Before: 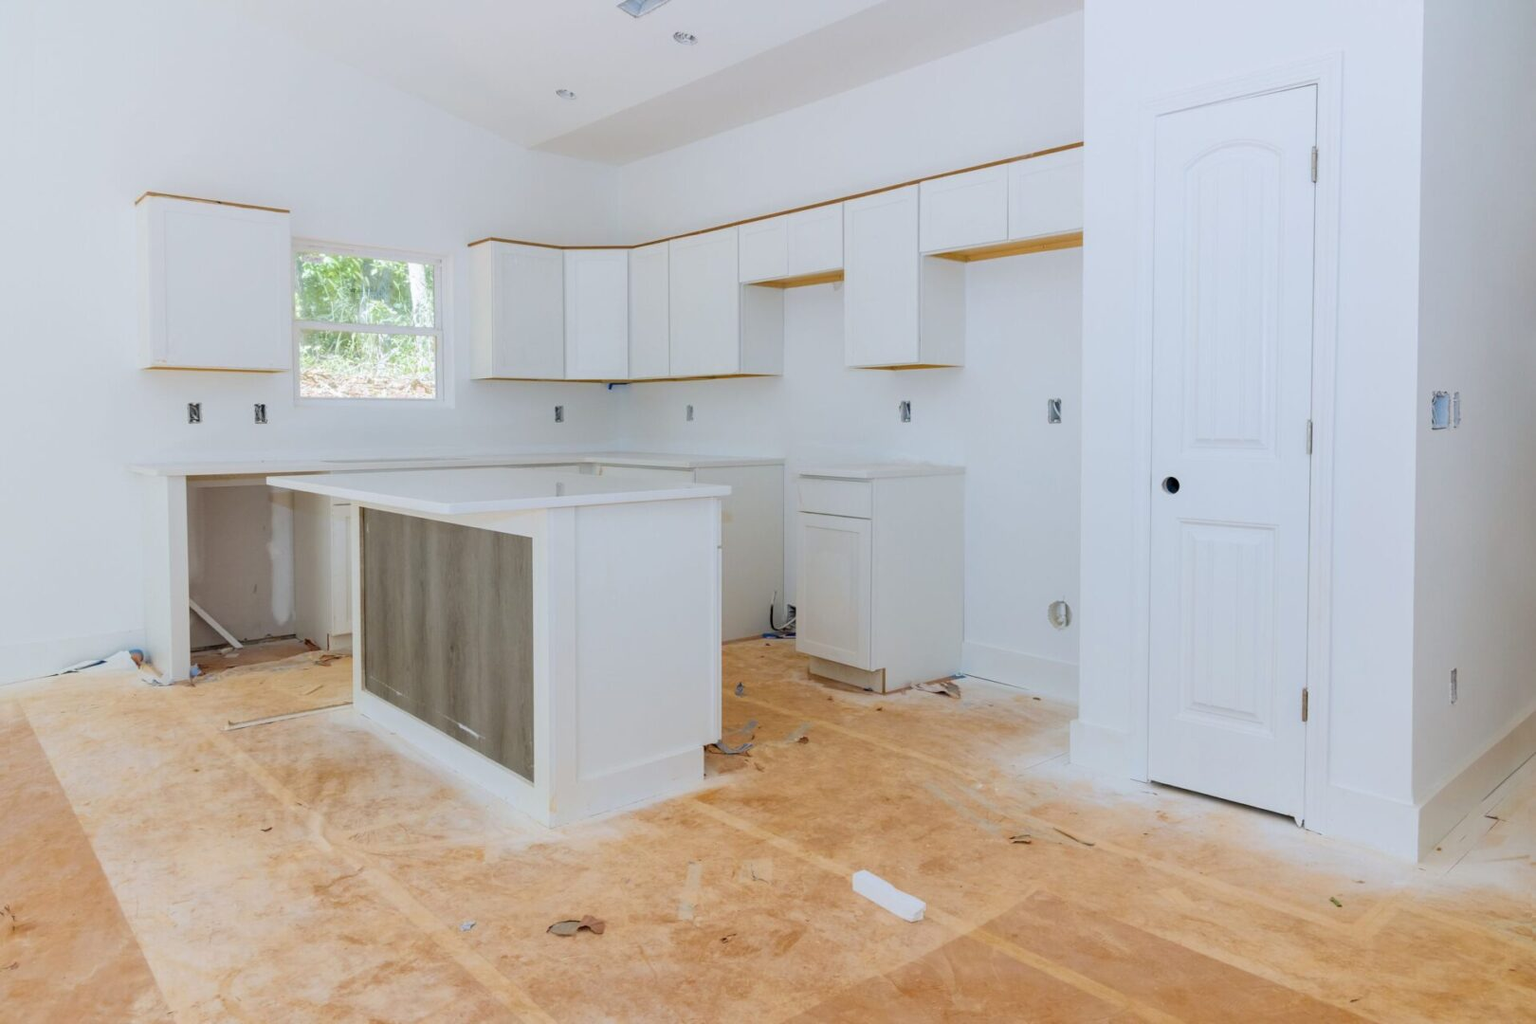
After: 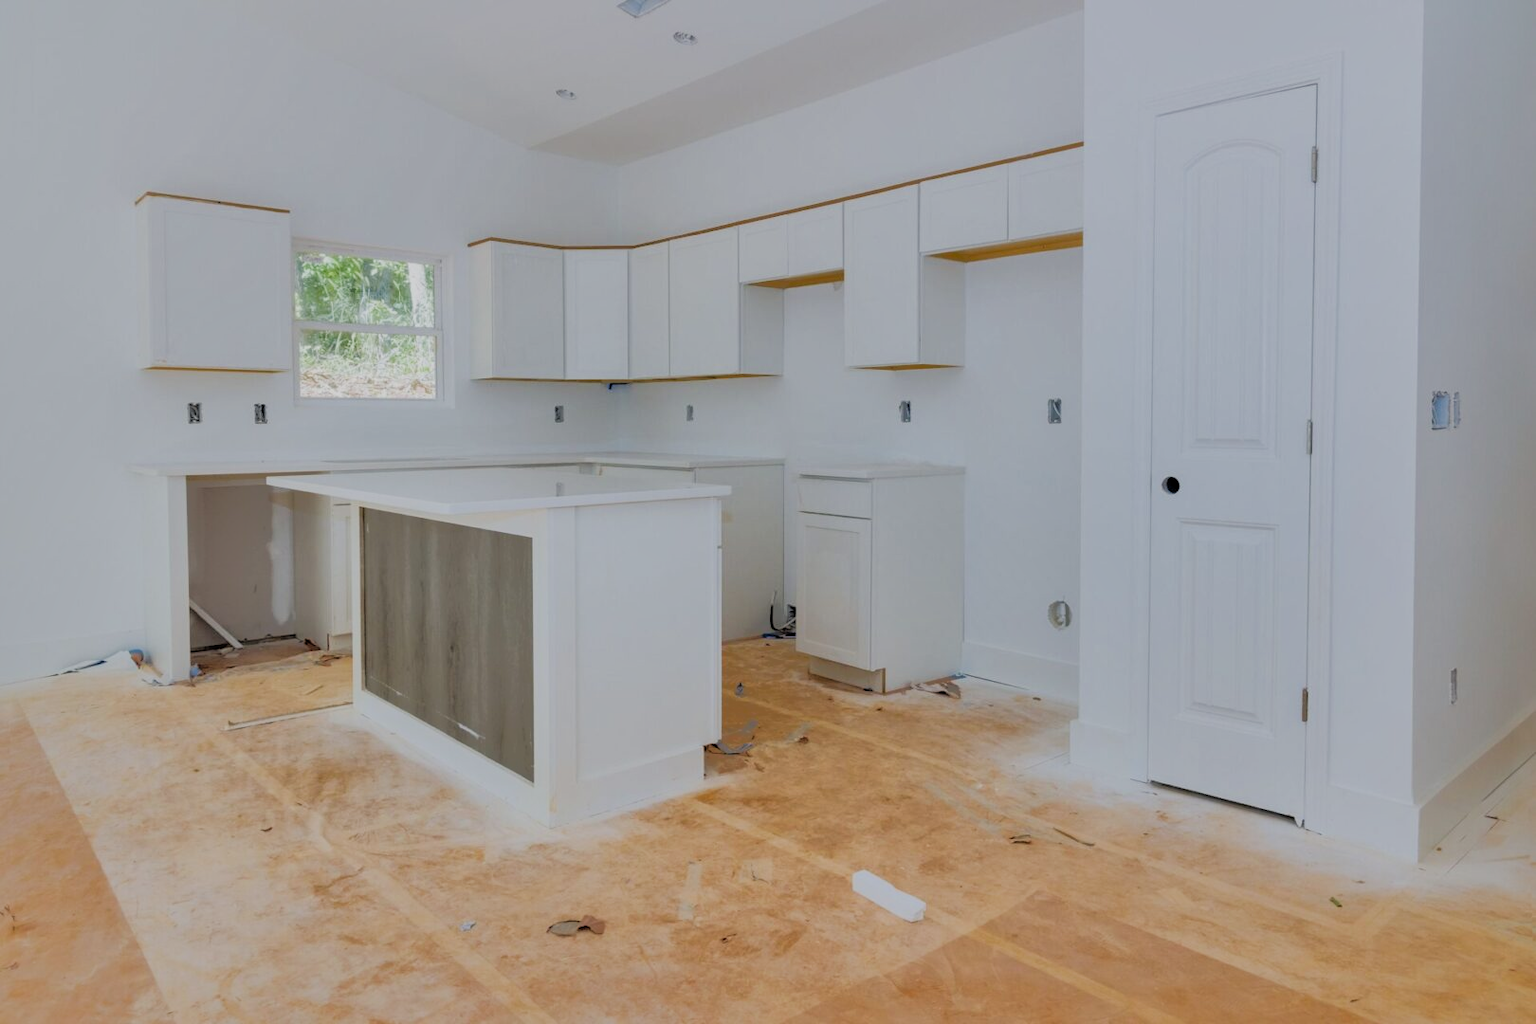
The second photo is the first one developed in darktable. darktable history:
shadows and highlights: shadows 39.38, highlights -59.91
filmic rgb: black relative exposure -5.06 EV, white relative exposure 4 EV, hardness 2.89, contrast 1.196, highlights saturation mix -28.79%
